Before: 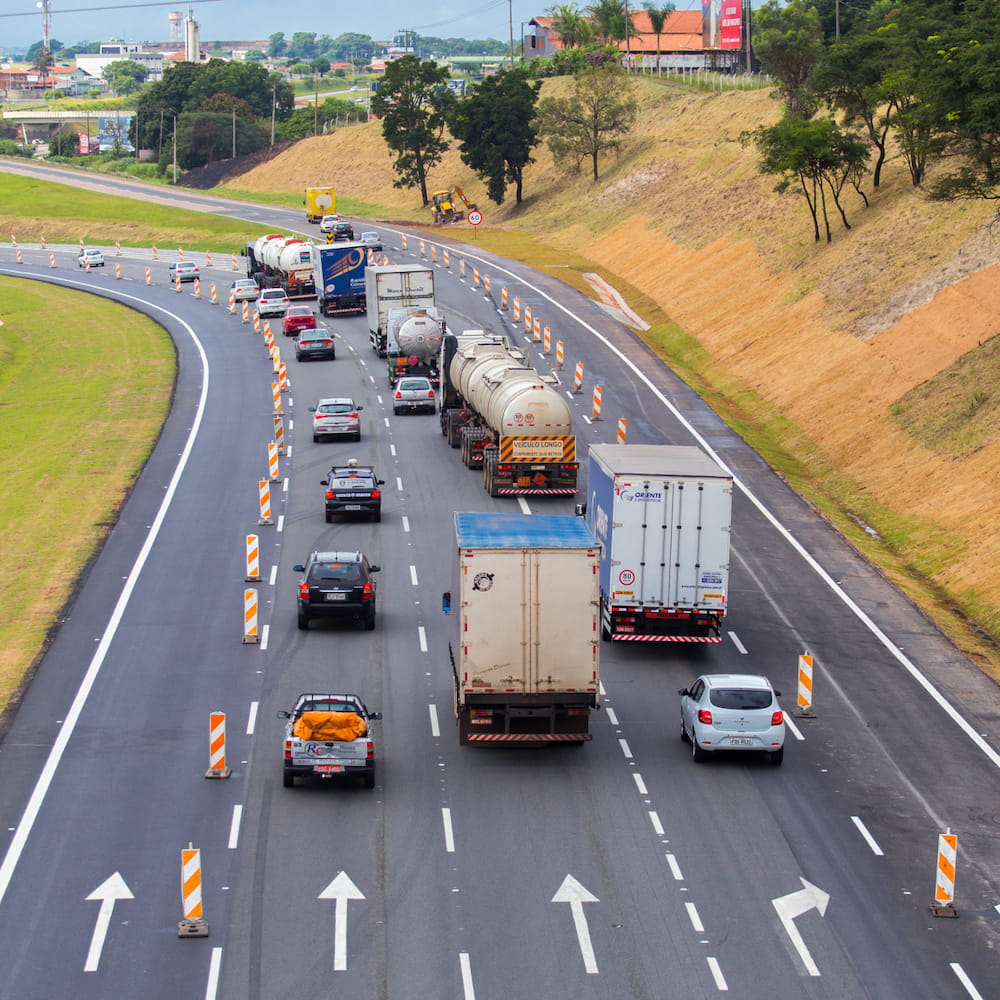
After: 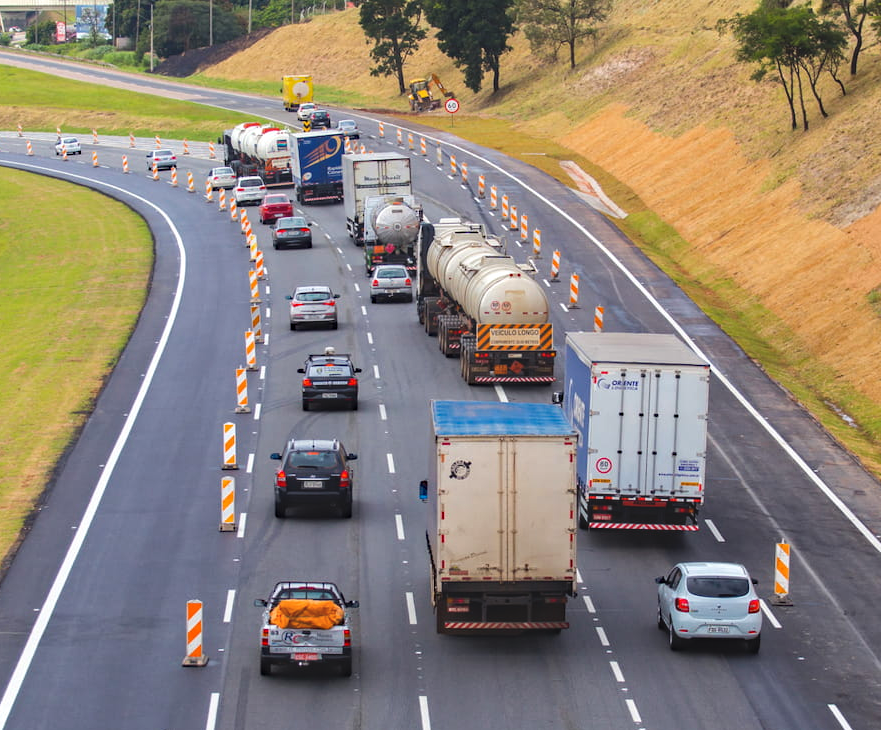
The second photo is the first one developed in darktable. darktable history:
exposure: black level correction -0.009, exposure 0.067 EV, compensate highlight preservation false
crop and rotate: left 2.349%, top 11.275%, right 9.539%, bottom 15.675%
haze removal: compatibility mode true, adaptive false
tone equalizer: edges refinement/feathering 500, mask exposure compensation -1.24 EV, preserve details no
